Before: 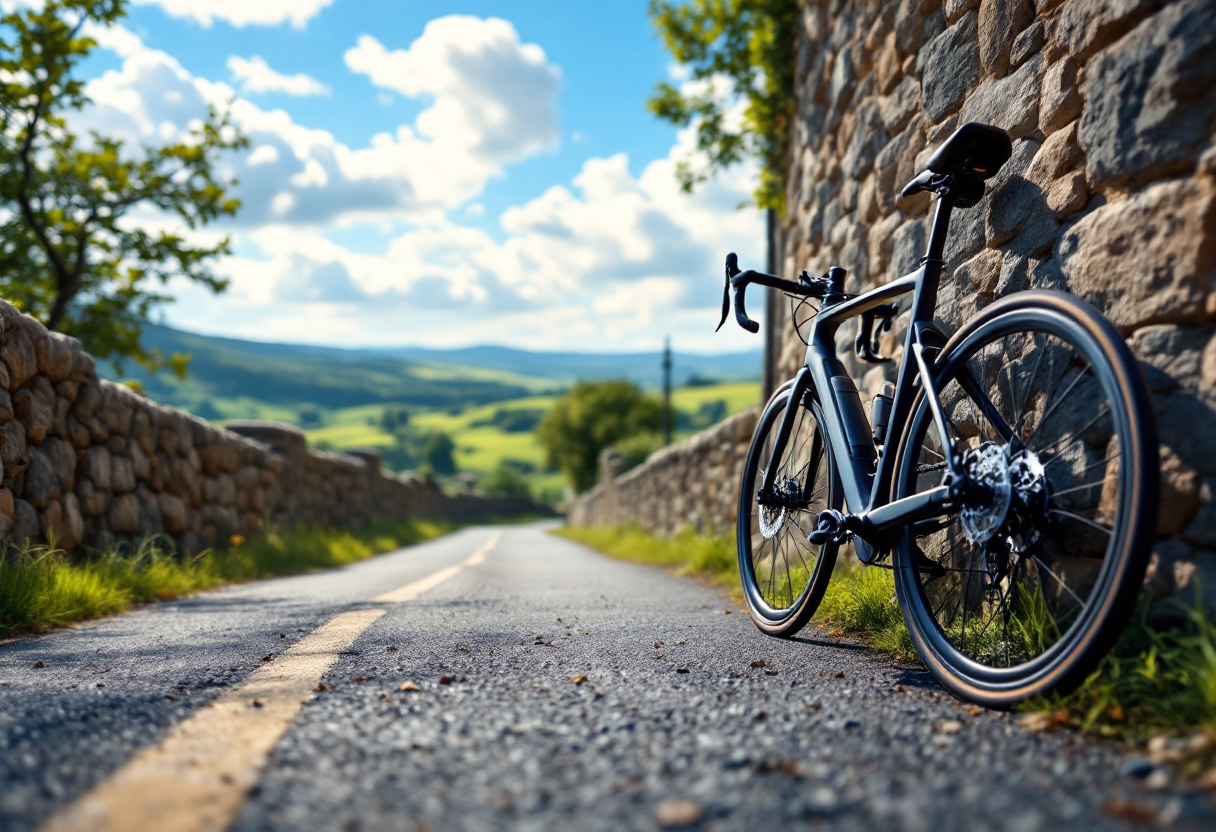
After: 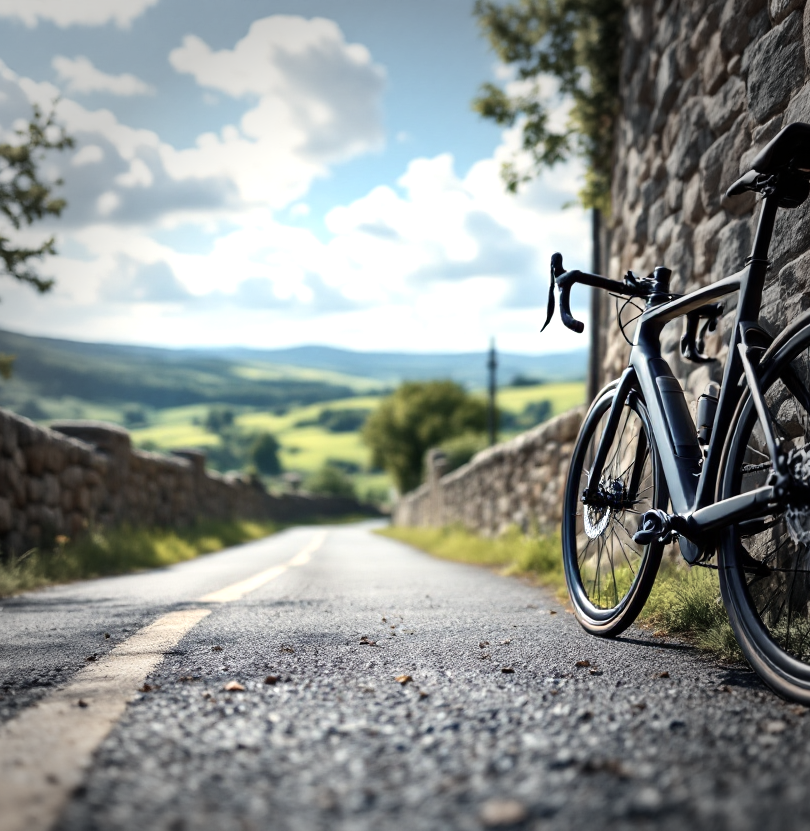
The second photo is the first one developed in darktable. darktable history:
contrast brightness saturation: contrast 0.1, saturation -0.3
crop and rotate: left 14.436%, right 18.898%
vignetting: fall-off start 64.63%, center (-0.034, 0.148), width/height ratio 0.881
exposure: exposure 0.367 EV, compensate highlight preservation false
